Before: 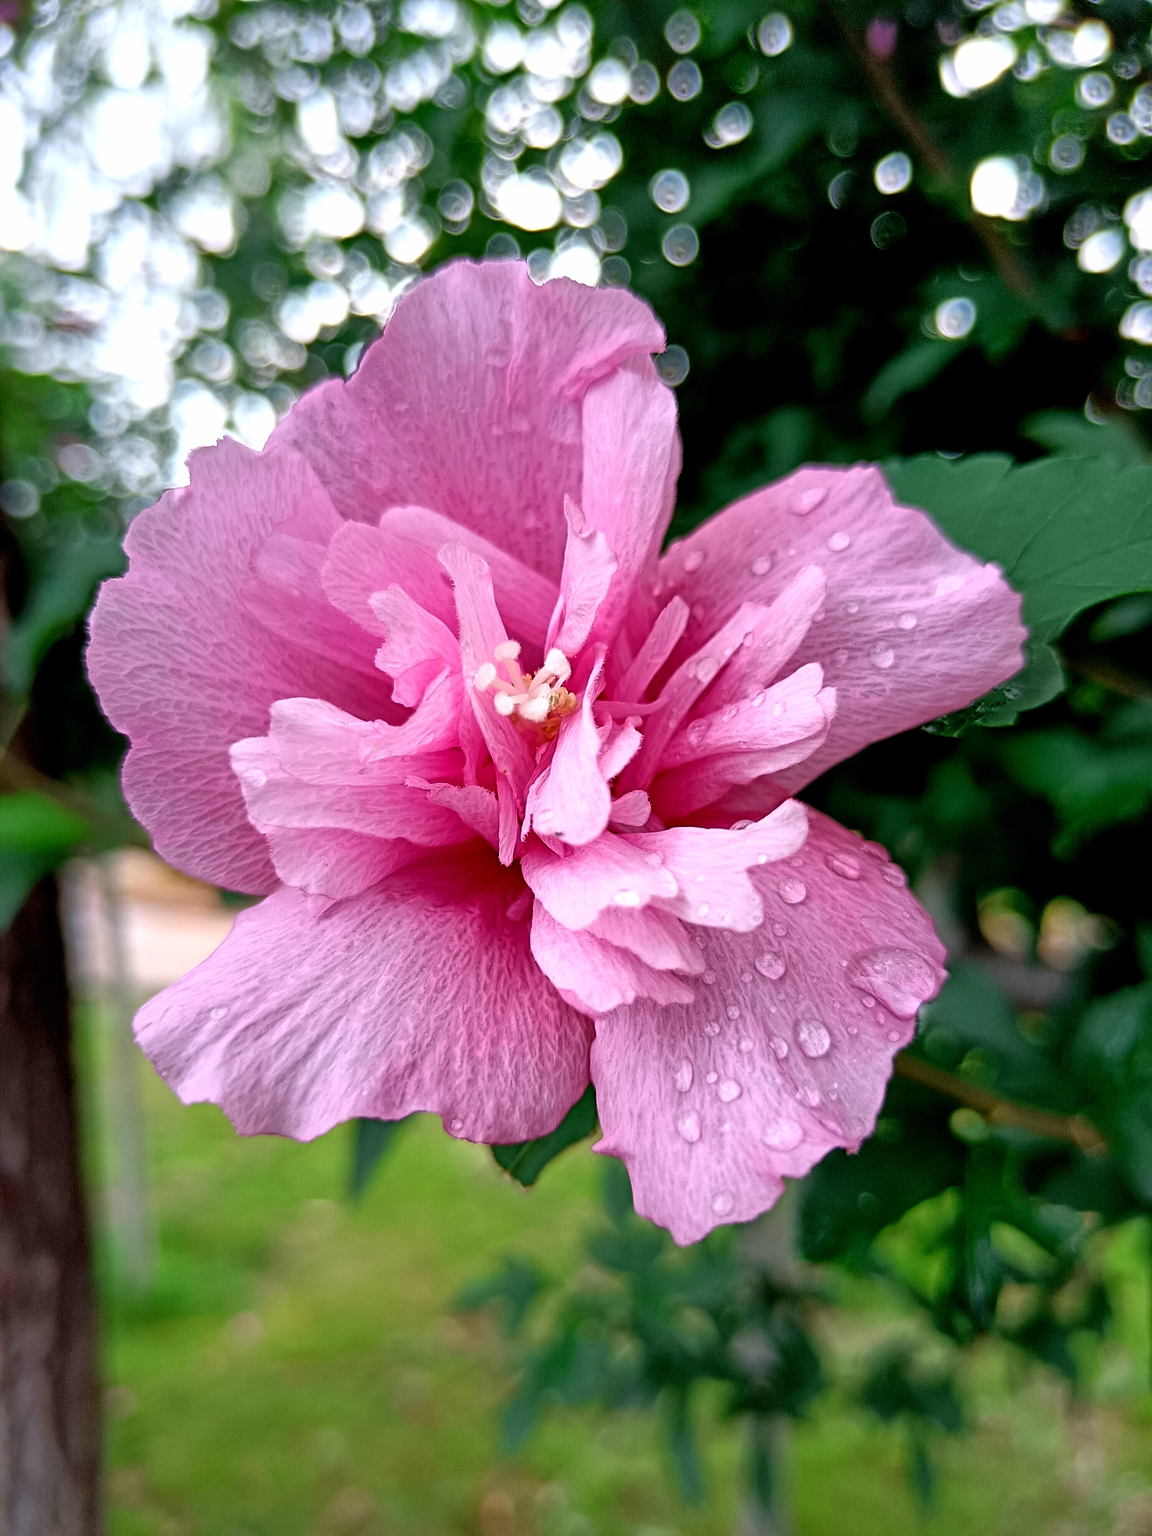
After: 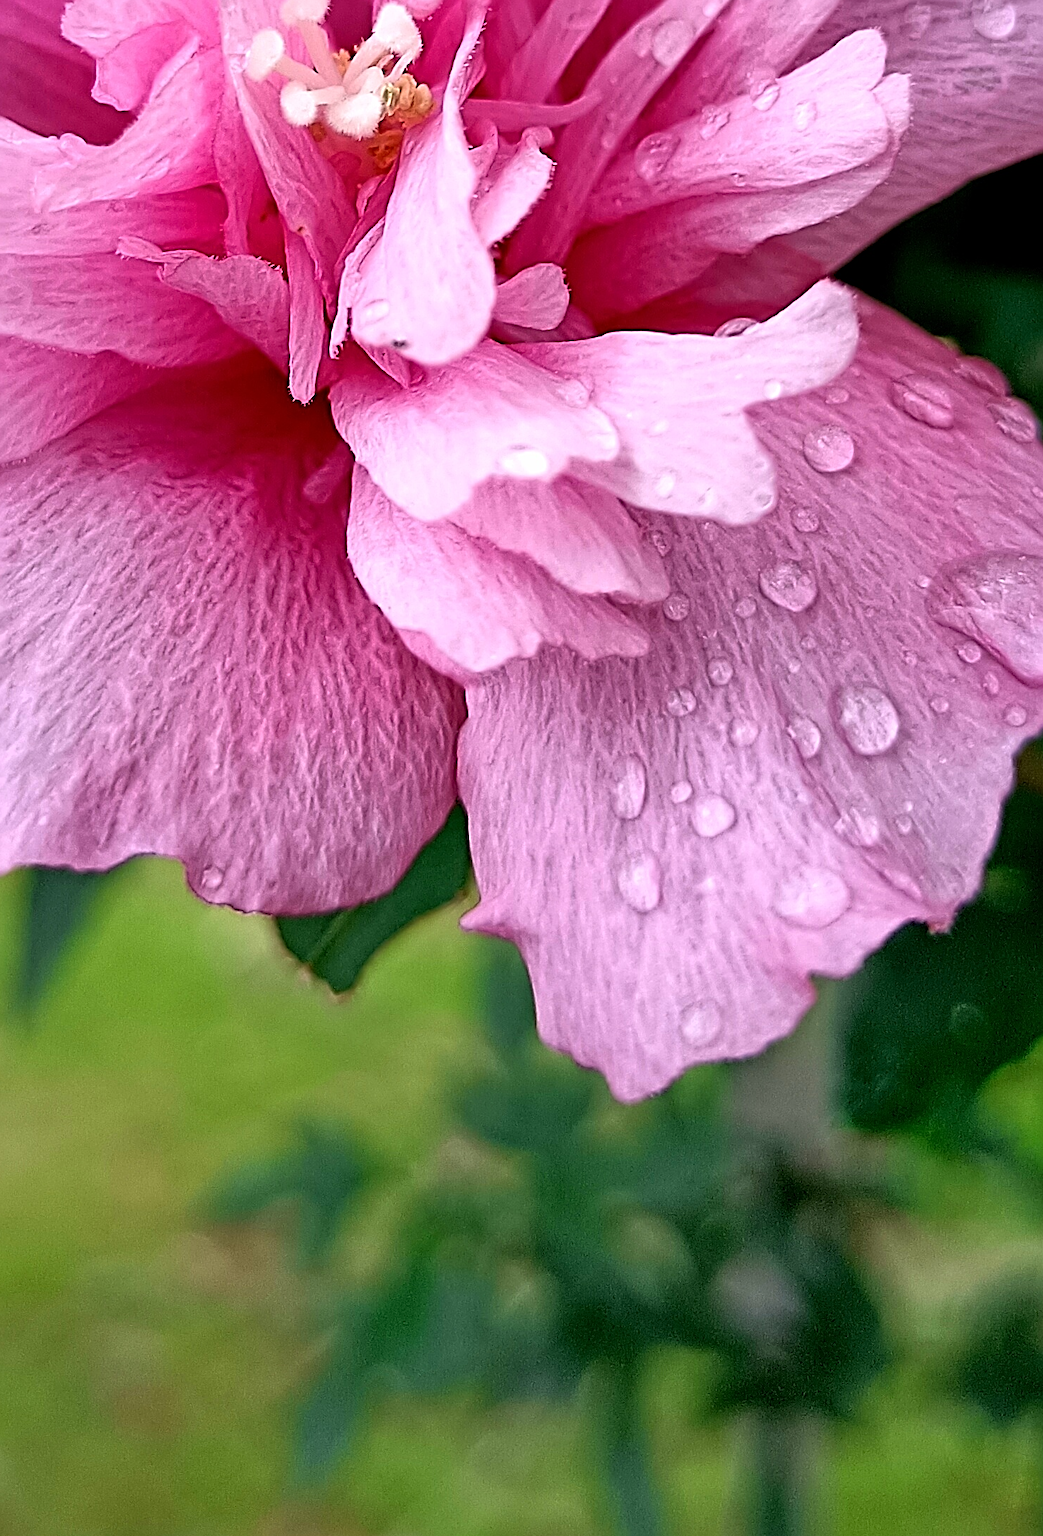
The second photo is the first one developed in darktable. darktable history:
crop: left 29.678%, top 42.141%, right 21.081%, bottom 3.508%
sharpen: radius 3.039, amount 0.754
